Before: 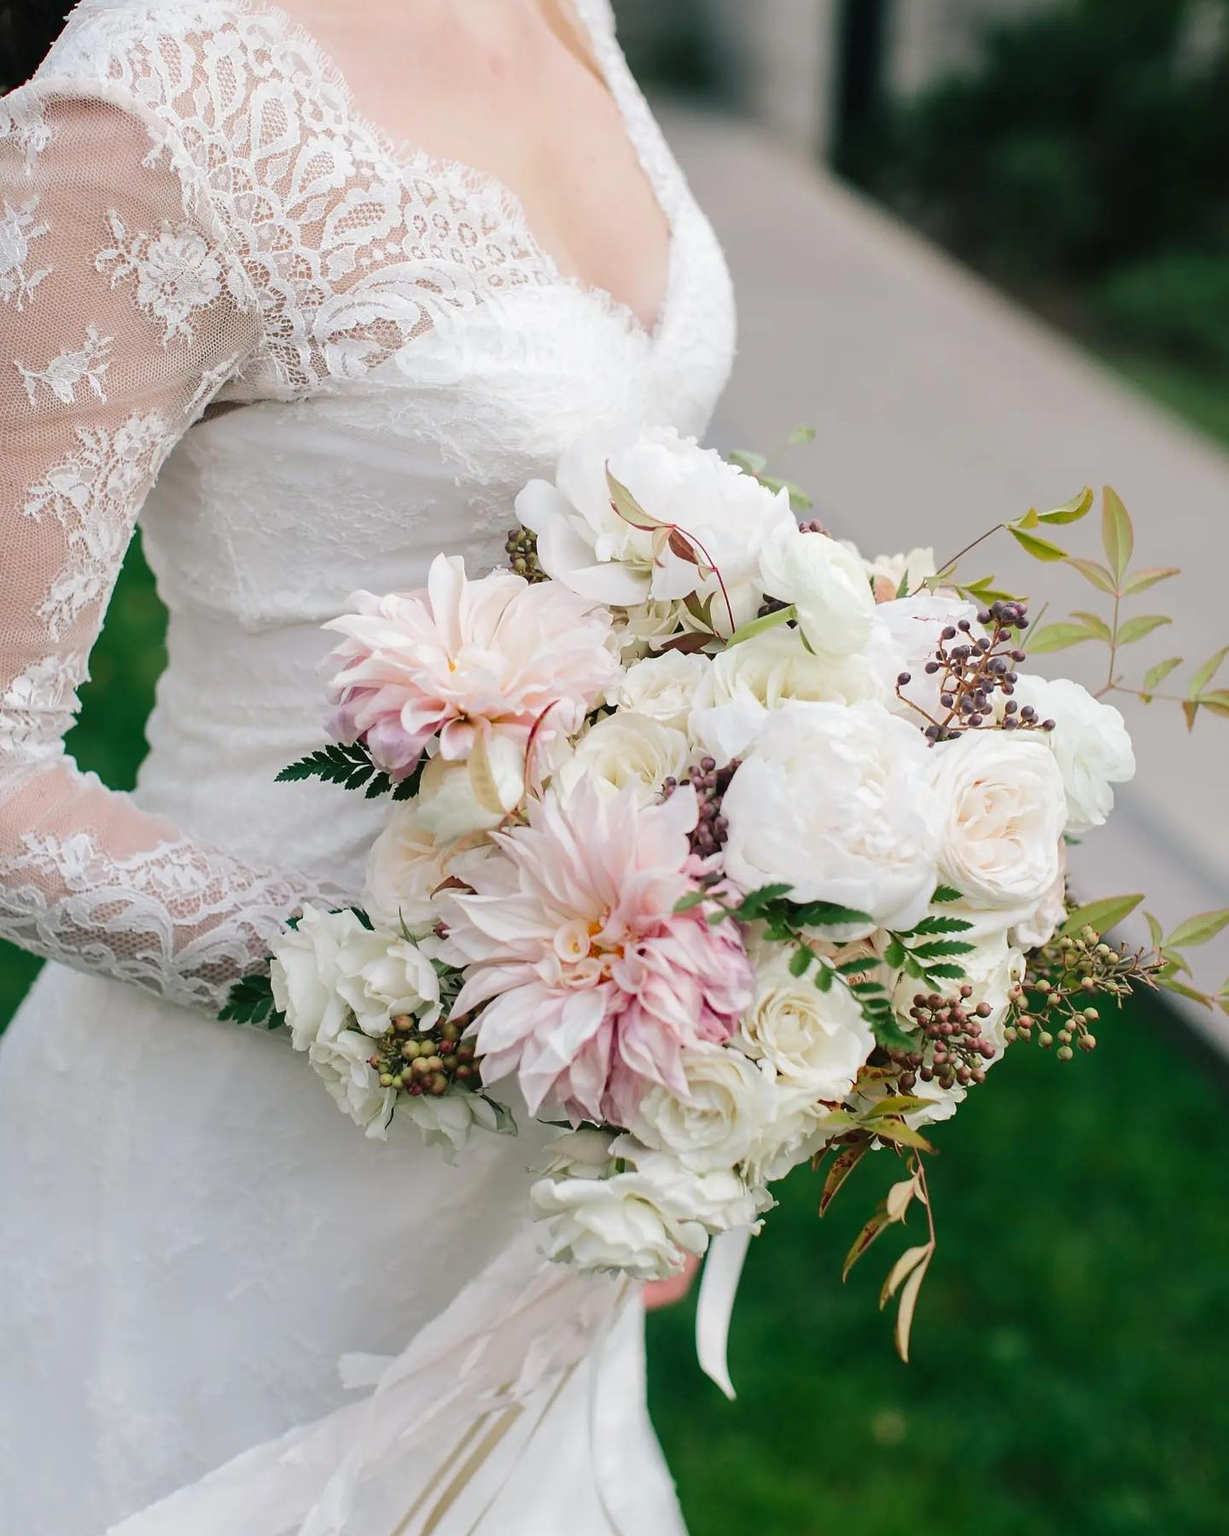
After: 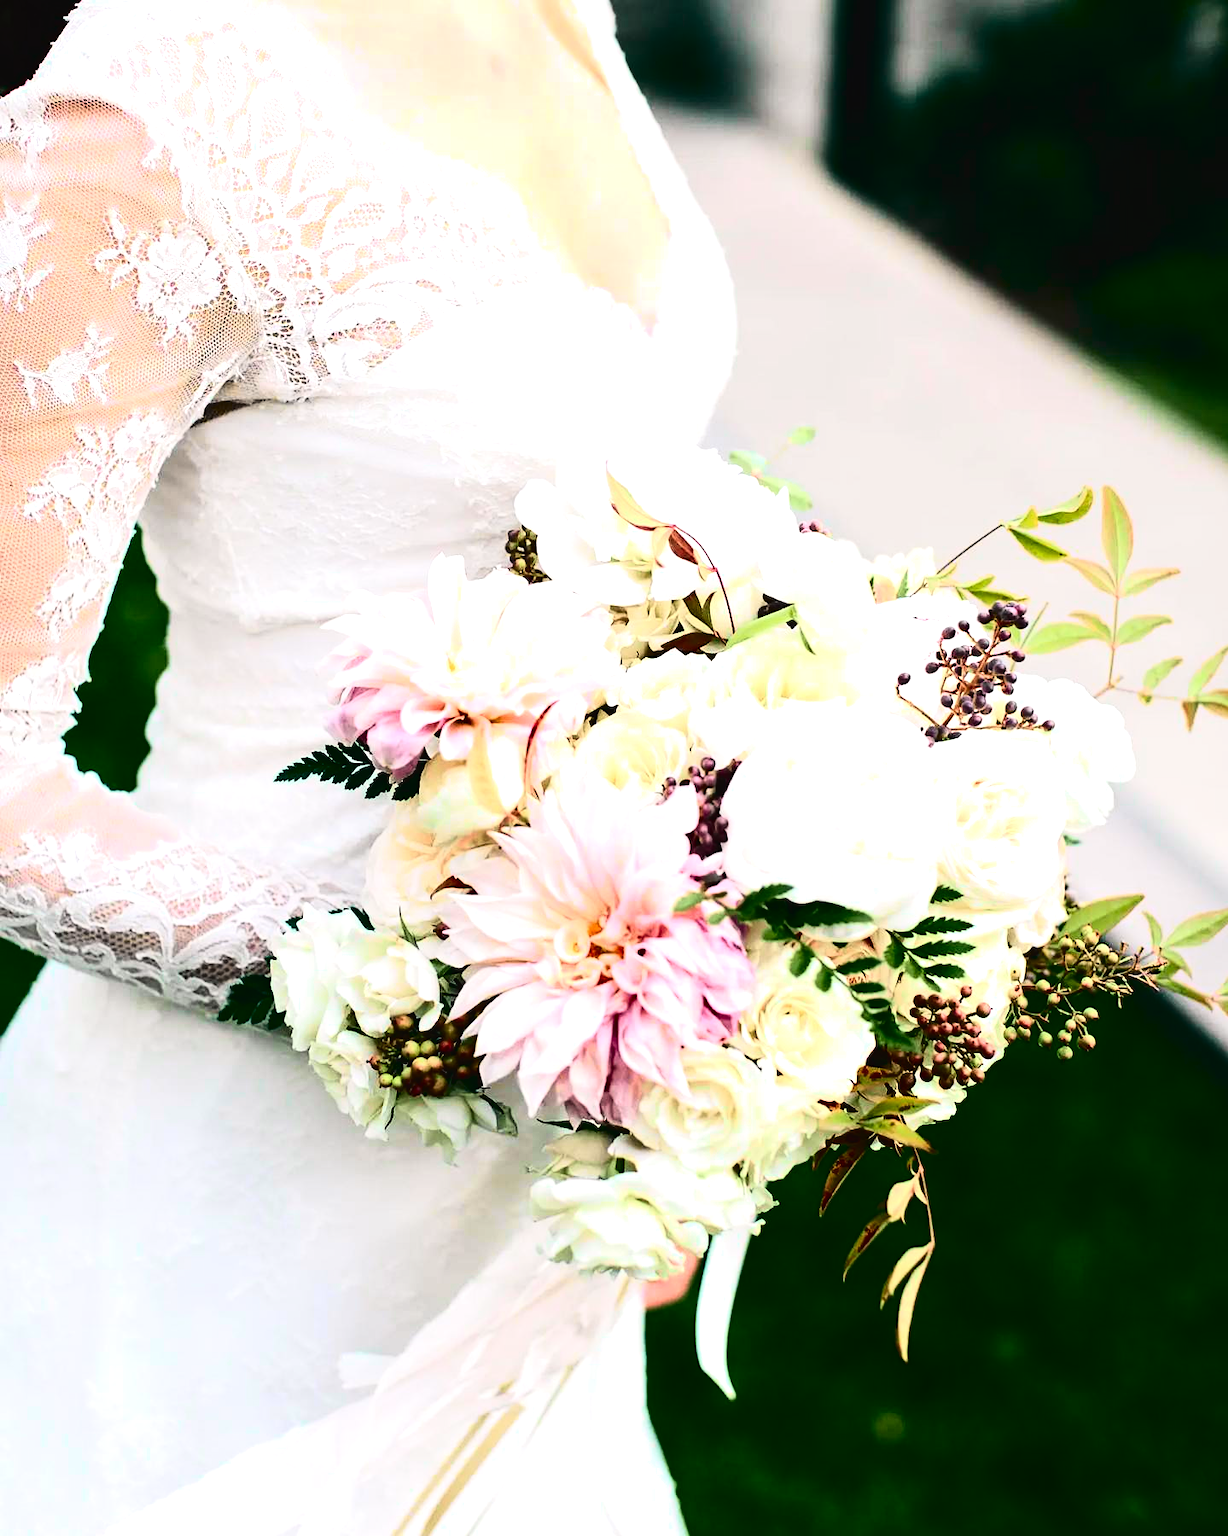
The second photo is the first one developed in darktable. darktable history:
tone equalizer: -8 EV -1.12 EV, -7 EV -1.04 EV, -6 EV -0.859 EV, -5 EV -0.591 EV, -3 EV 0.604 EV, -2 EV 0.872 EV, -1 EV 1.01 EV, +0 EV 1.07 EV, edges refinement/feathering 500, mask exposure compensation -1.57 EV, preserve details no
tone curve: curves: ch0 [(0, 0.023) (0.137, 0.069) (0.249, 0.163) (0.487, 0.491) (0.778, 0.858) (0.896, 0.94) (1, 0.988)]; ch1 [(0, 0) (0.396, 0.369) (0.483, 0.459) (0.498, 0.5) (0.515, 0.517) (0.562, 0.6) (0.611, 0.667) (0.692, 0.744) (0.798, 0.863) (1, 1)]; ch2 [(0, 0) (0.426, 0.398) (0.483, 0.481) (0.503, 0.503) (0.526, 0.527) (0.549, 0.59) (0.62, 0.666) (0.705, 0.755) (0.985, 0.966)], color space Lab, independent channels, preserve colors none
